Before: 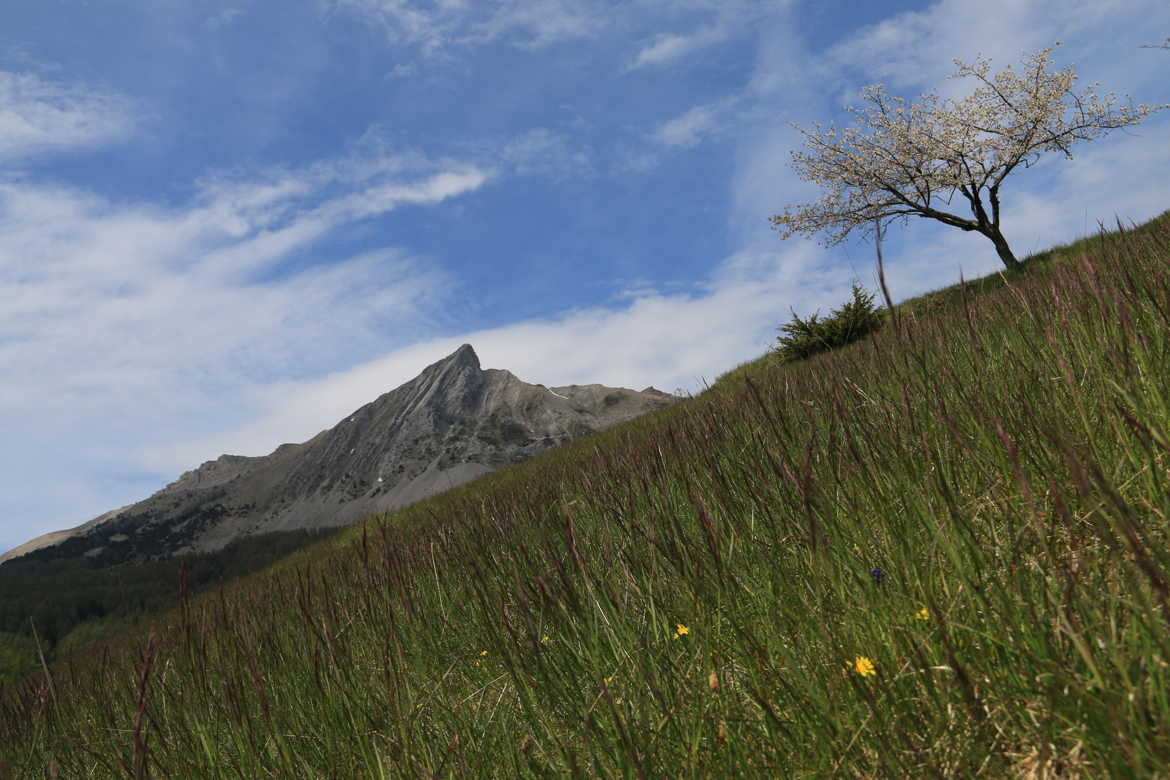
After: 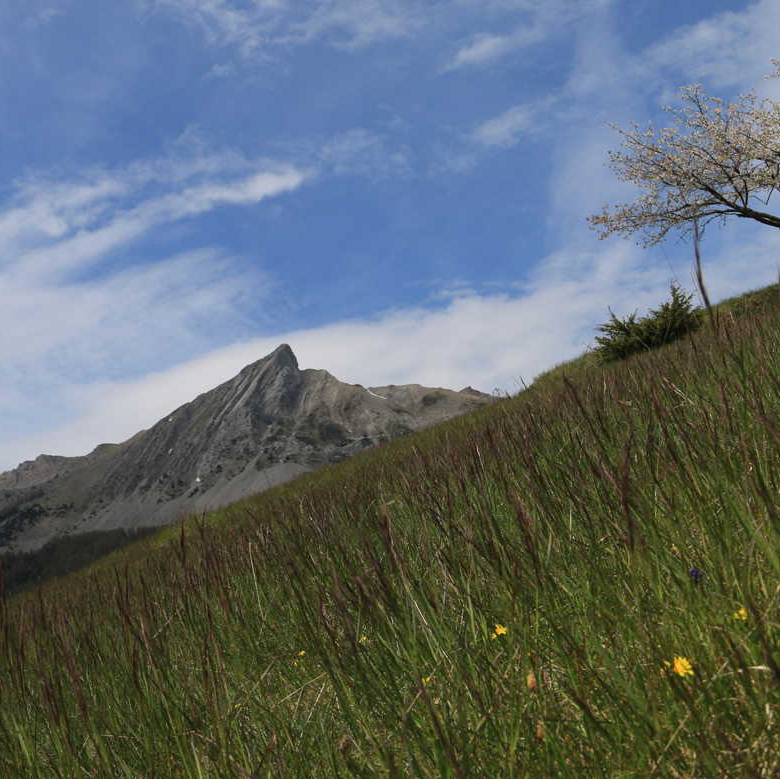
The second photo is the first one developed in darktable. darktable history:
crop and rotate: left 15.586%, right 17.739%
